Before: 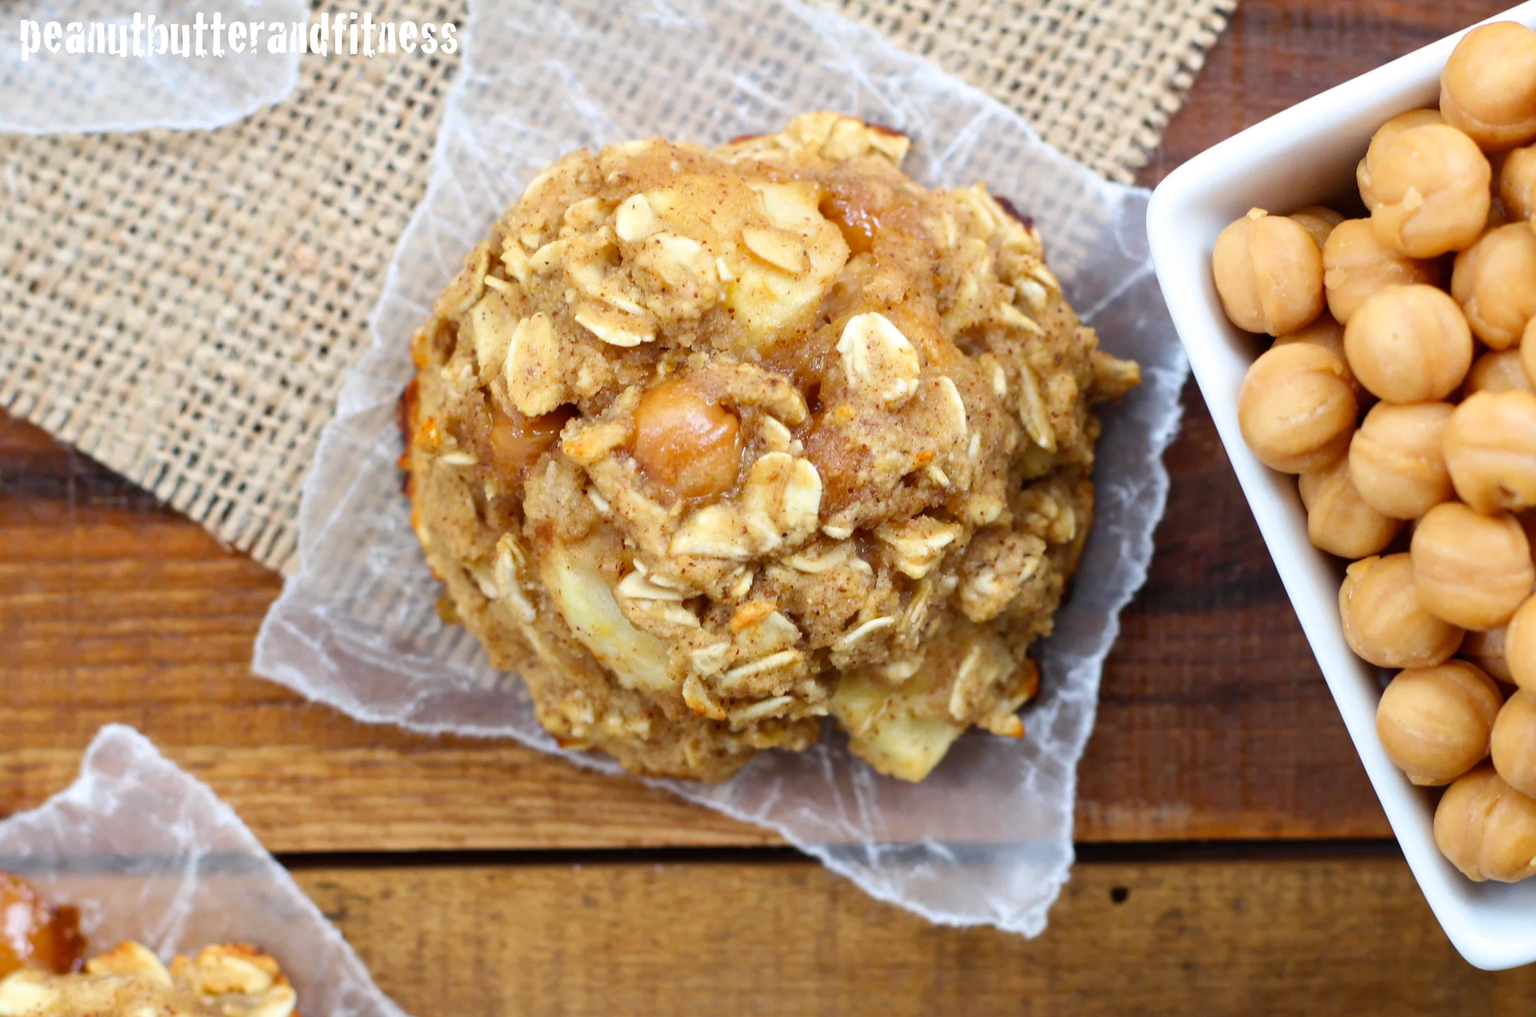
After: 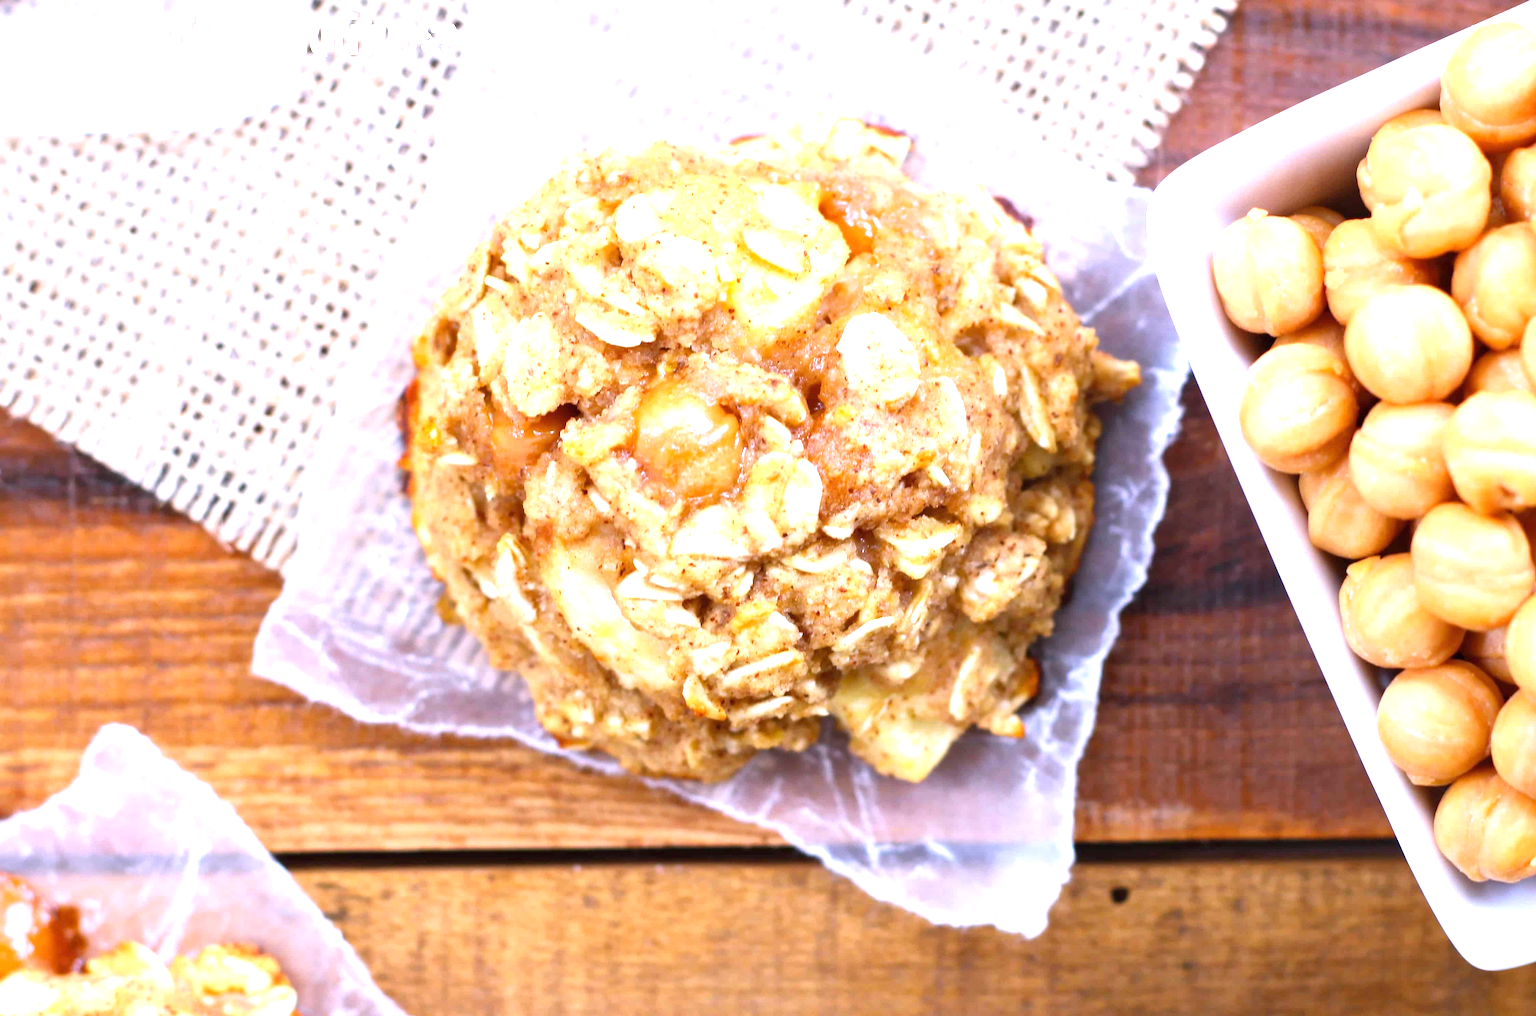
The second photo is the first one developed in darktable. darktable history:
exposure: black level correction 0, exposure 1.1 EV, compensate exposure bias true, compensate highlight preservation false
white balance: red 1.042, blue 1.17
